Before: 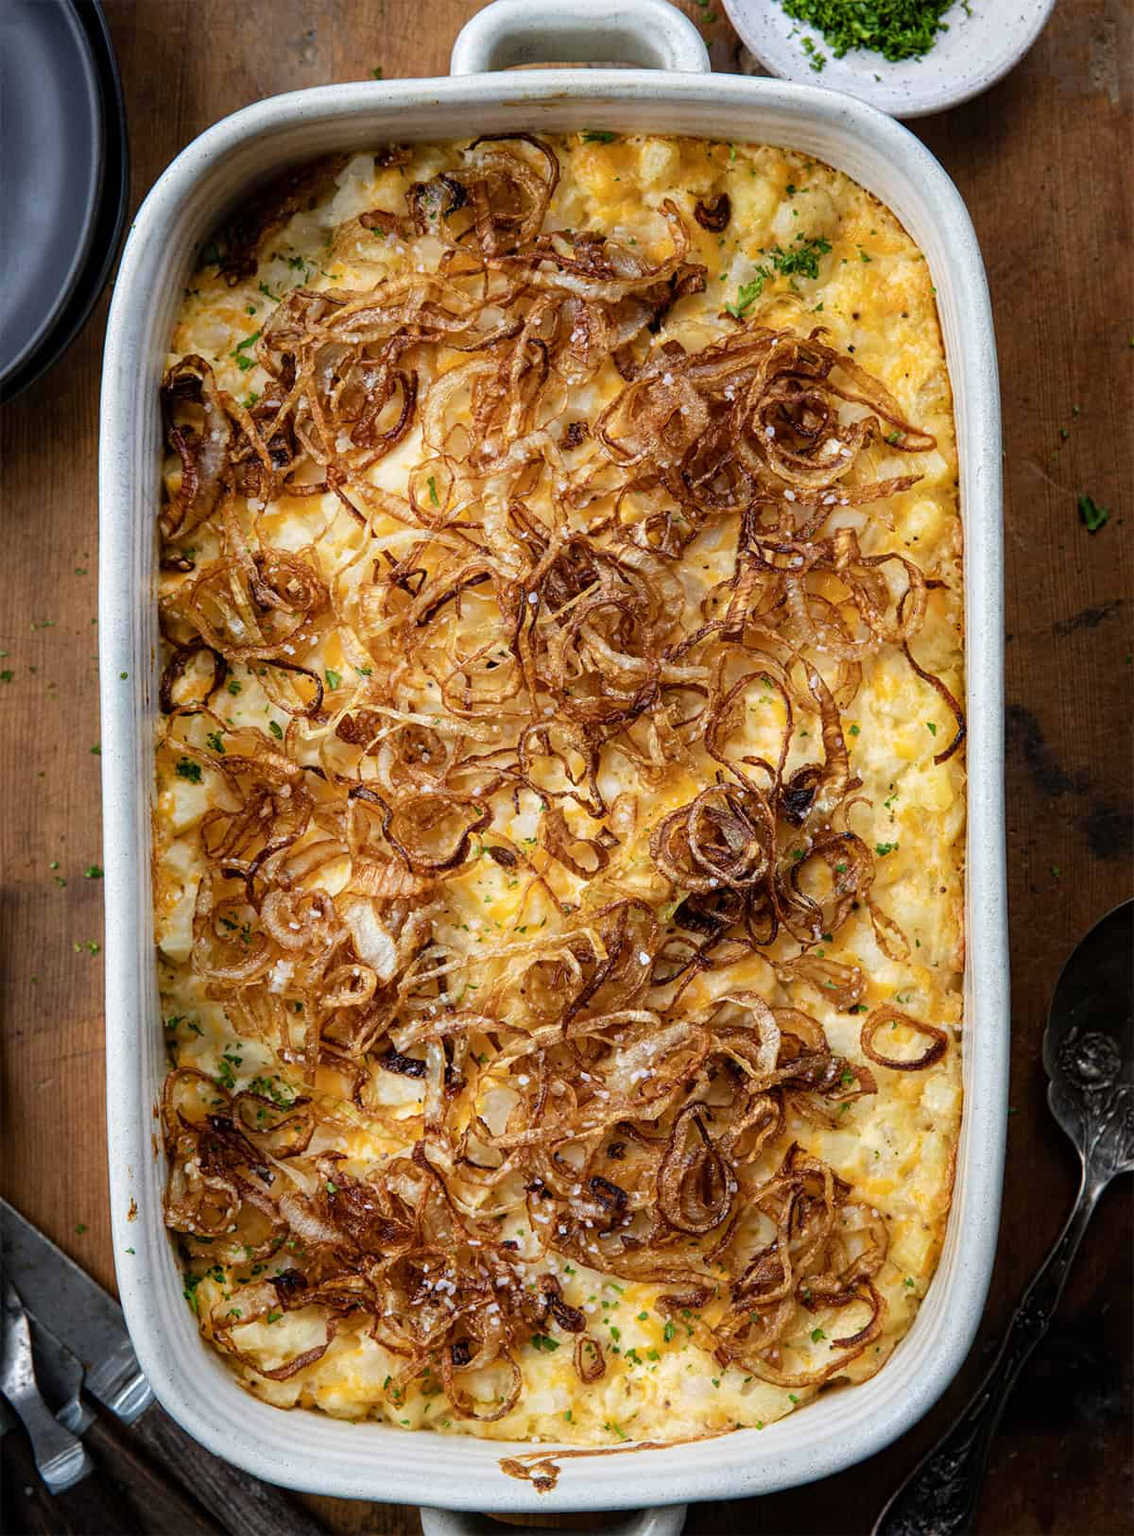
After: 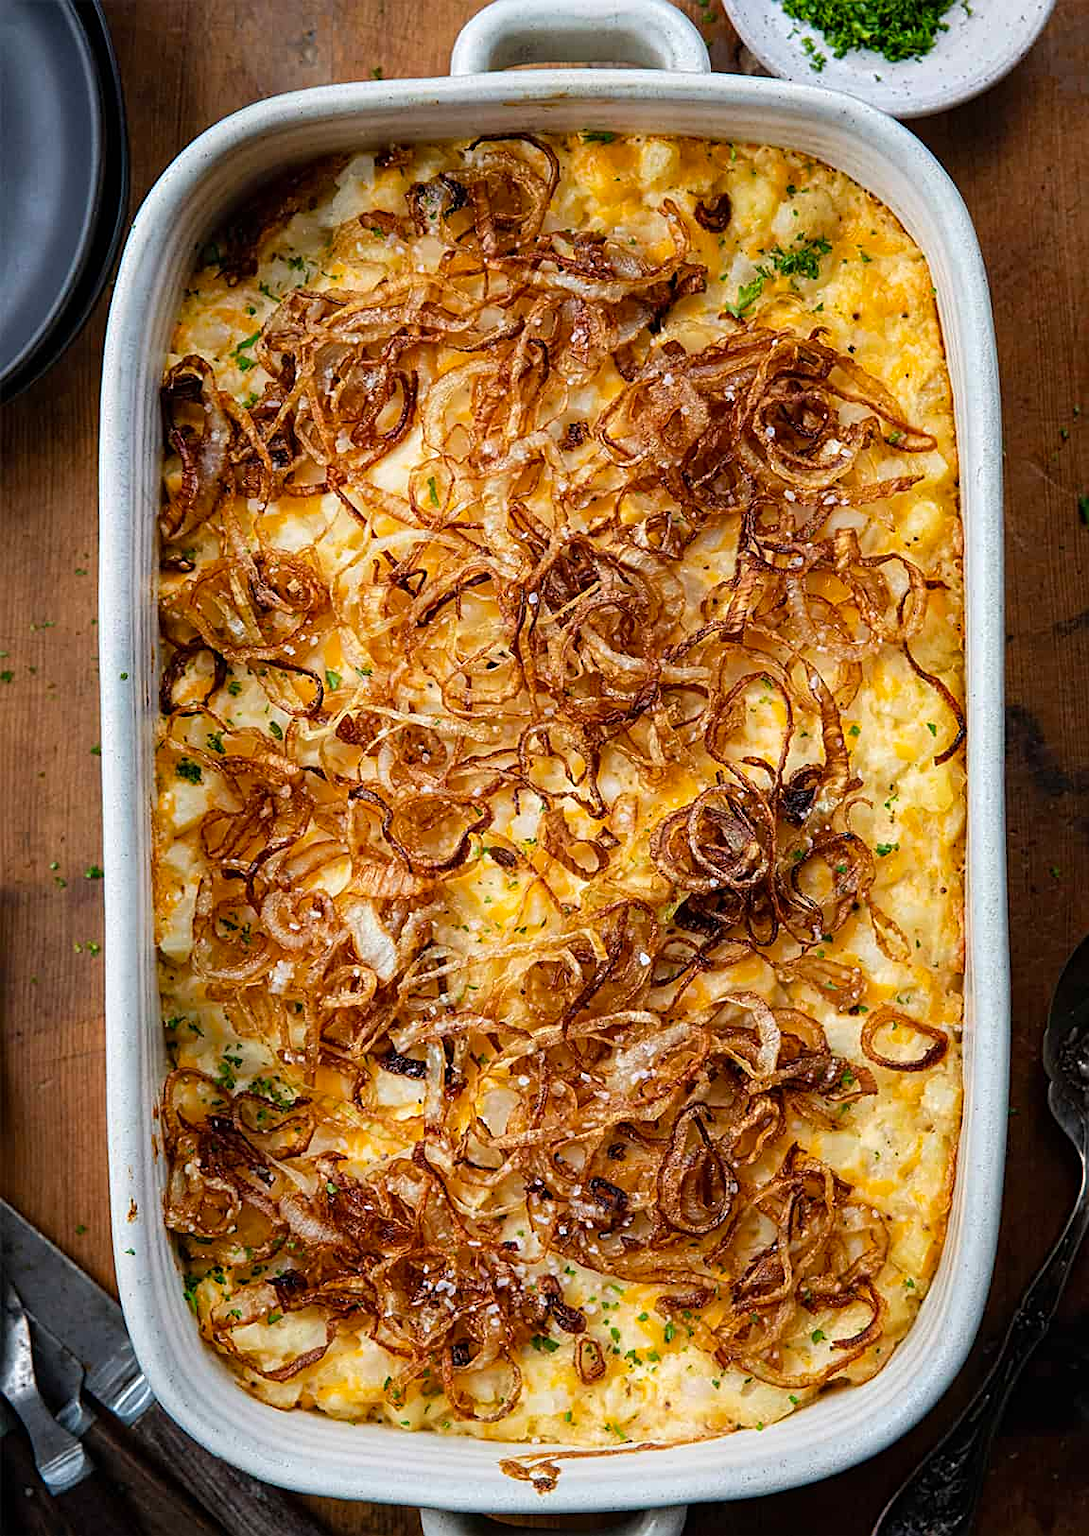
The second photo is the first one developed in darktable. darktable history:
sharpen: on, module defaults
crop: right 3.895%, bottom 0.026%
